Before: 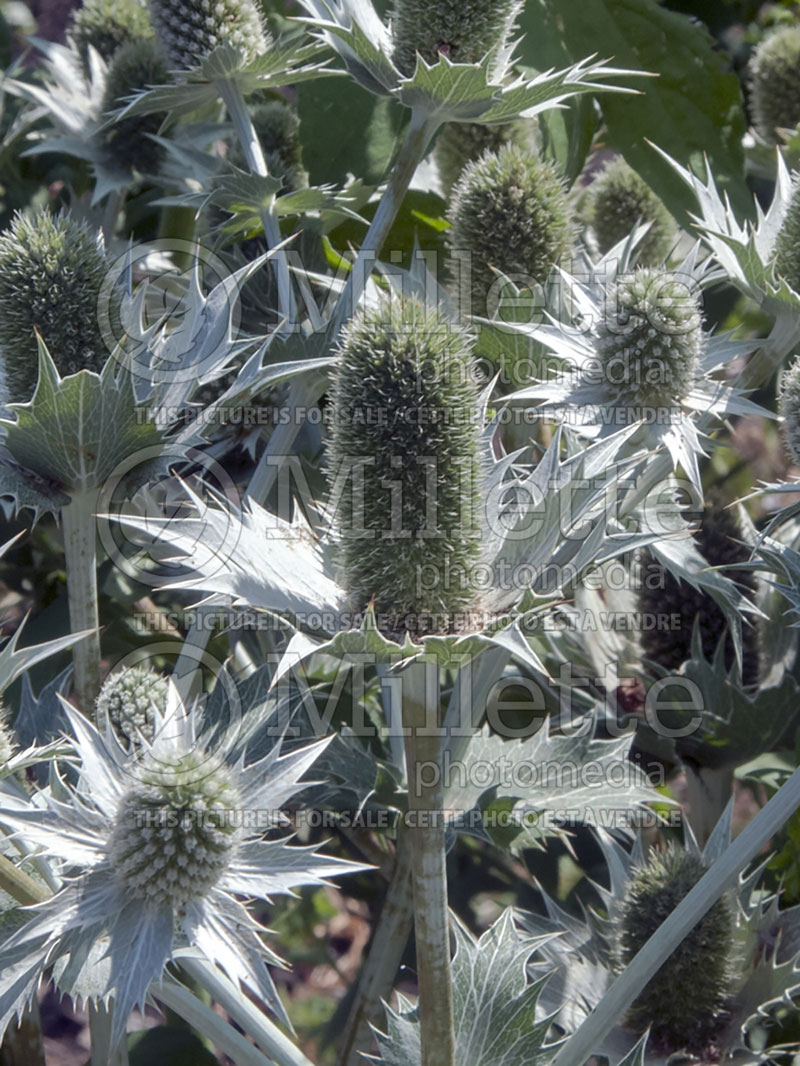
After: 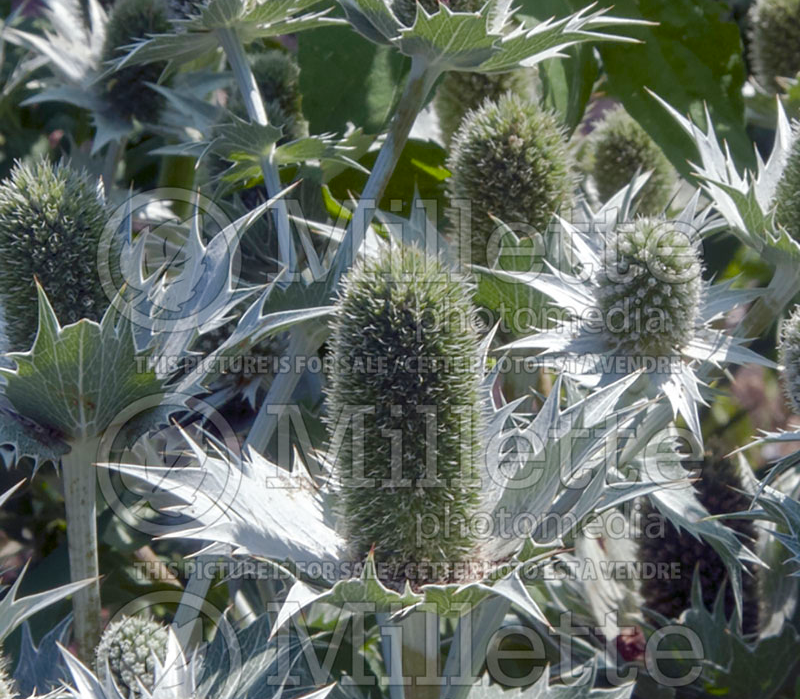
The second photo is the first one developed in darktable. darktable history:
color balance rgb: perceptual saturation grading › global saturation 20%, perceptual saturation grading › highlights -25%, perceptual saturation grading › shadows 50%
crop and rotate: top 4.848%, bottom 29.503%
rotate and perspective: crop left 0, crop top 0
